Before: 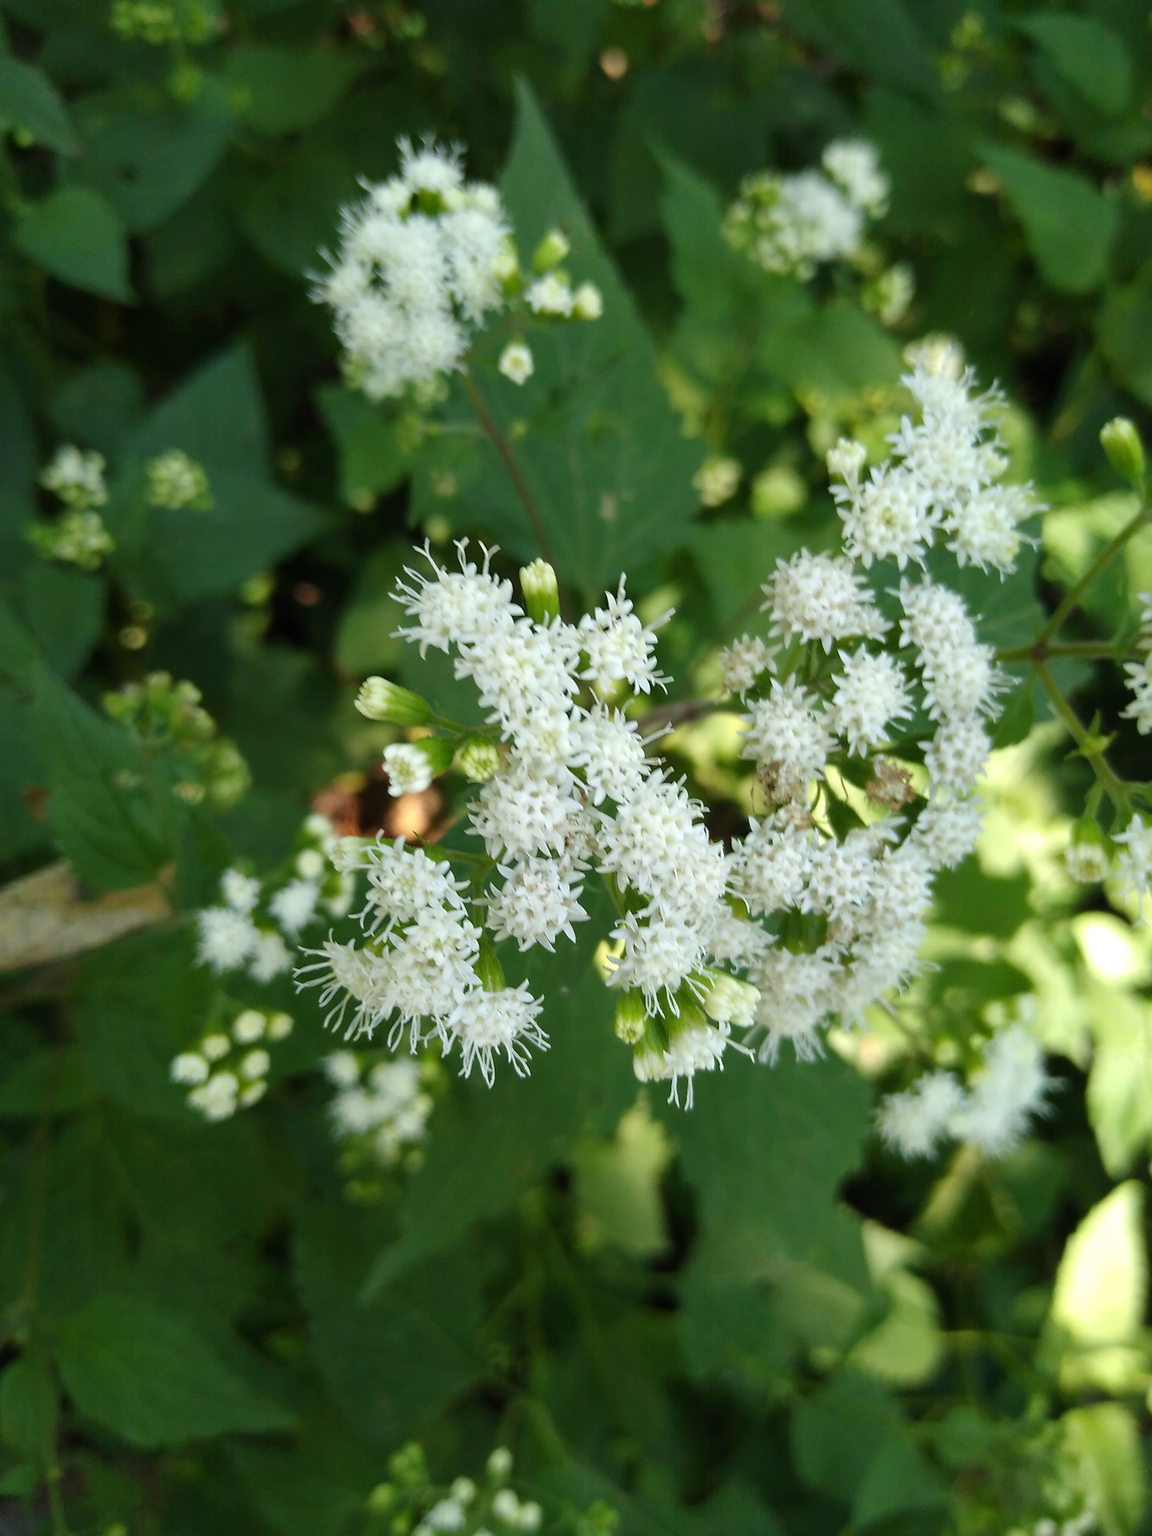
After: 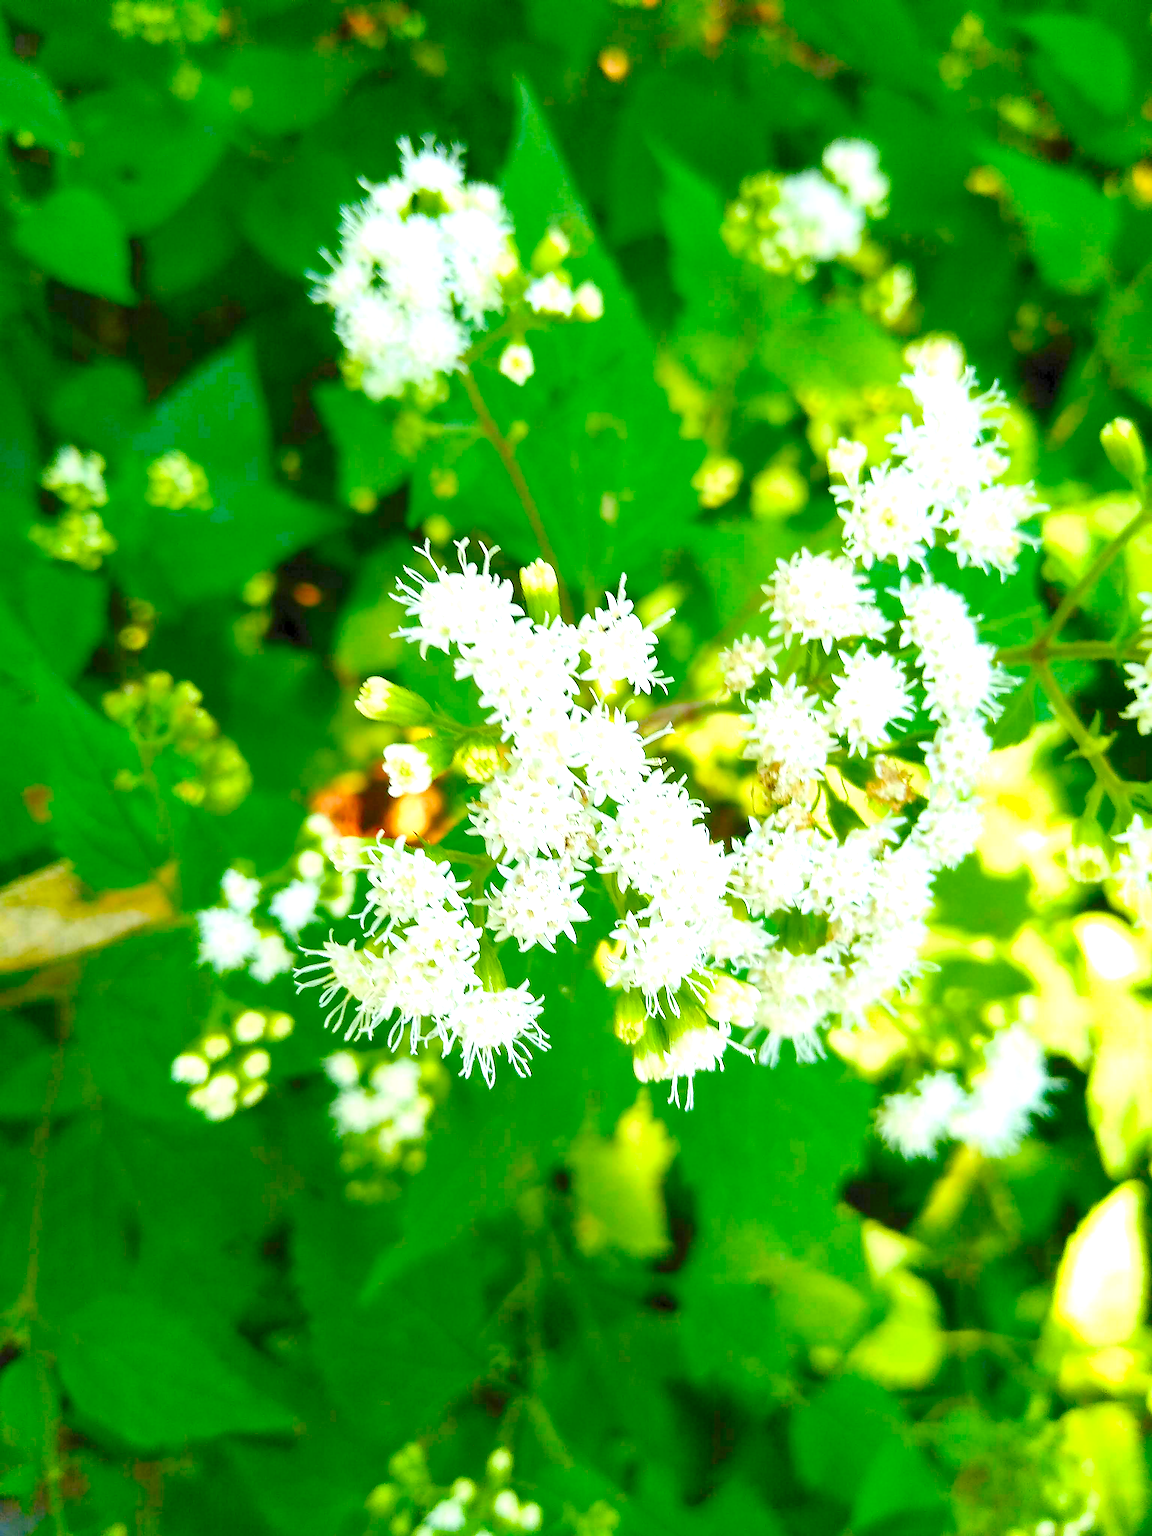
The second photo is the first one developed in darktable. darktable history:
color balance rgb: power › hue 74.24°, linear chroma grading › global chroma 49.922%, perceptual saturation grading › global saturation 0.202%, perceptual saturation grading › highlights -24.754%, perceptual saturation grading › shadows 29.697%, perceptual brilliance grading › global brilliance -4.43%, perceptual brilliance grading › highlights 25.091%, perceptual brilliance grading › mid-tones 7.495%, perceptual brilliance grading › shadows -4.993%, global vibrance 20%
sharpen: radius 1.377, amount 1.253, threshold 0.674
levels: levels [0.008, 0.318, 0.836]
